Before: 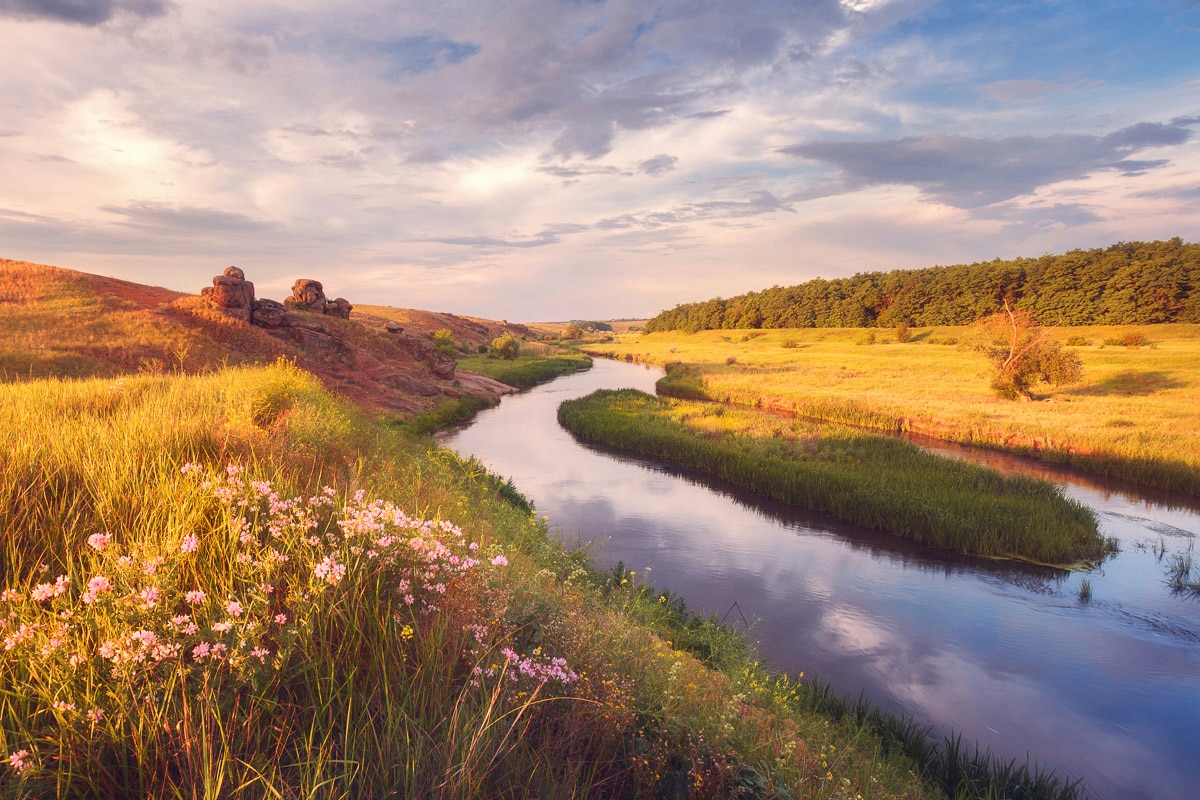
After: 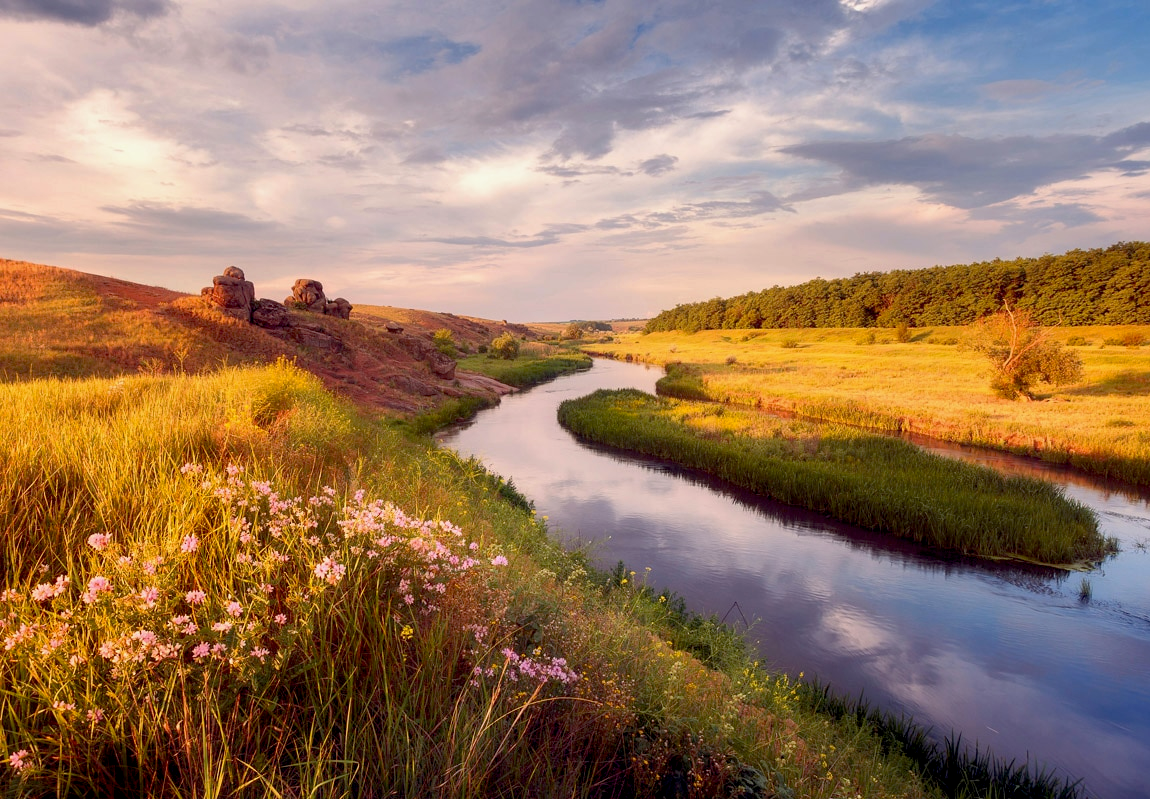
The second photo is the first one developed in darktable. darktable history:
base curve: curves: ch0 [(0.017, 0) (0.425, 0.441) (0.844, 0.933) (1, 1)], preserve colors none
exposure: exposure -0.242 EV, compensate highlight preservation false
crop: right 4.126%, bottom 0.031%
